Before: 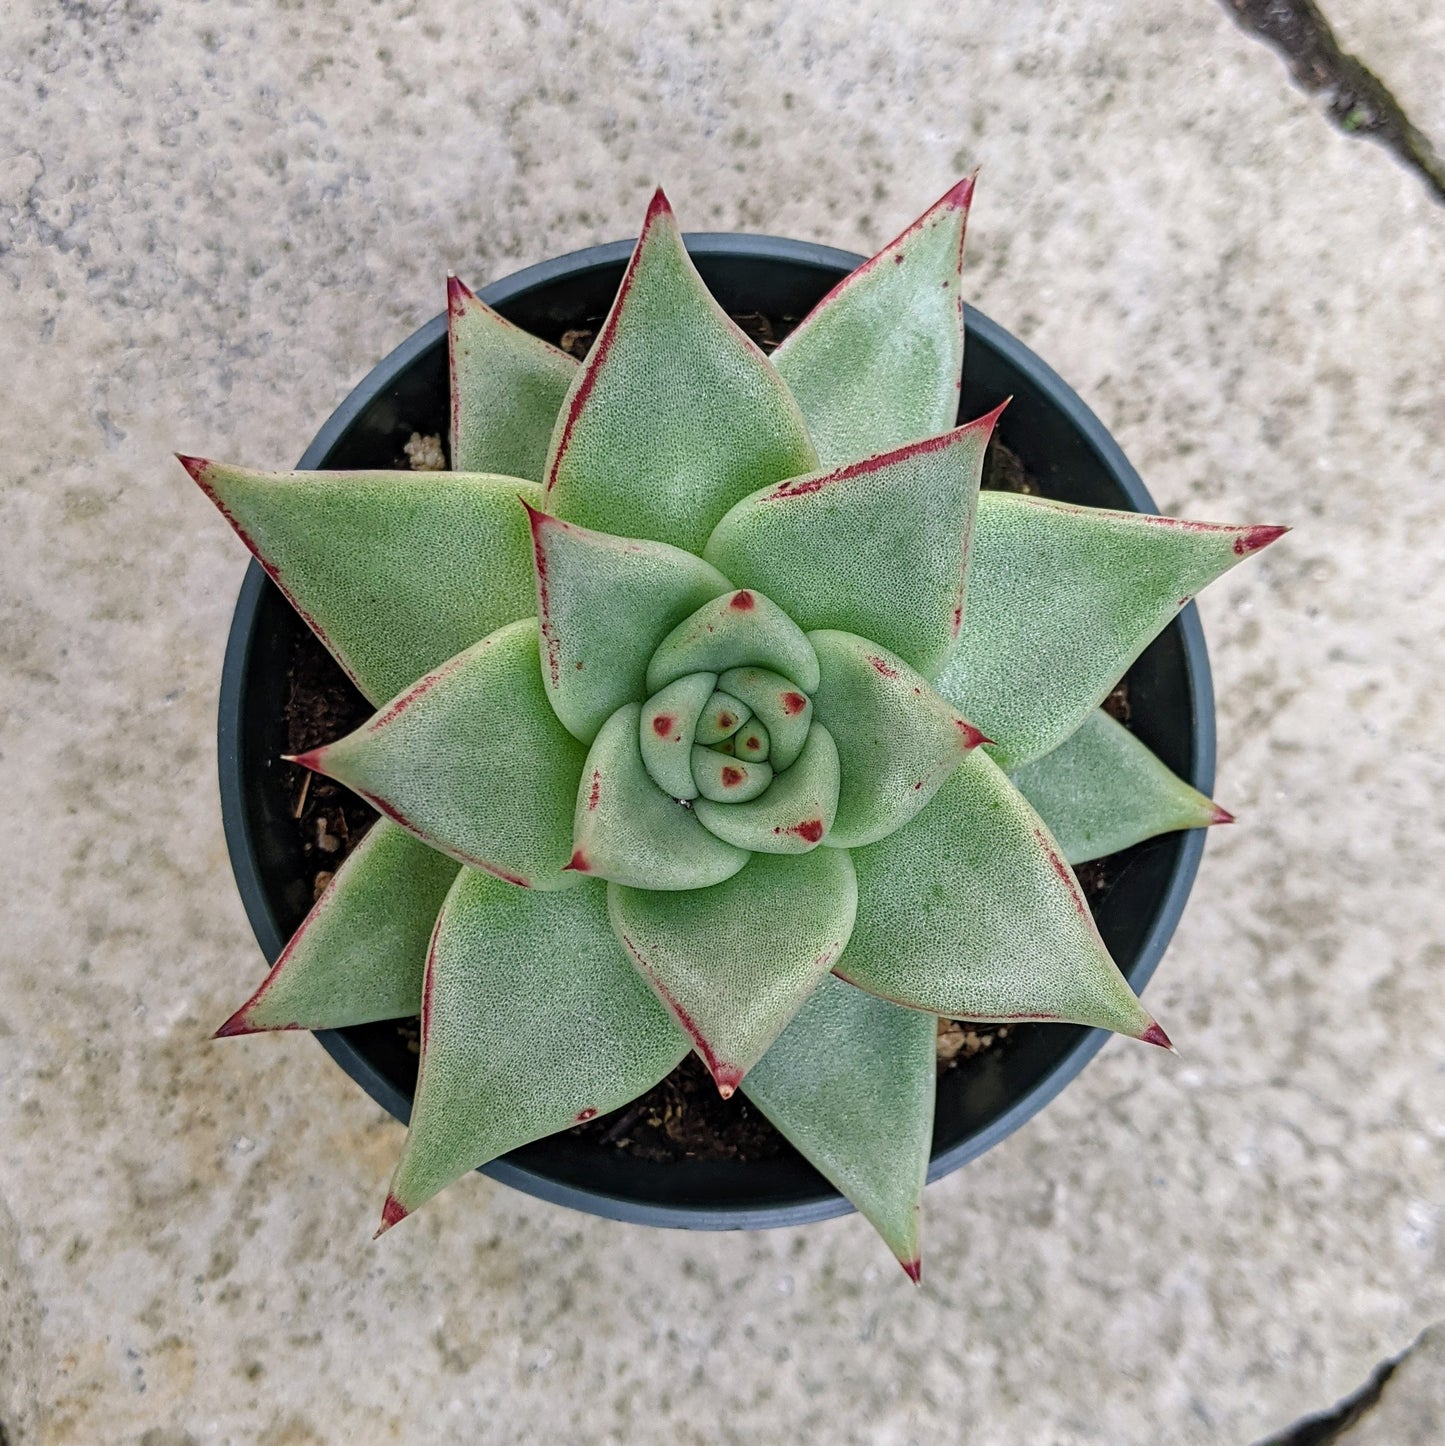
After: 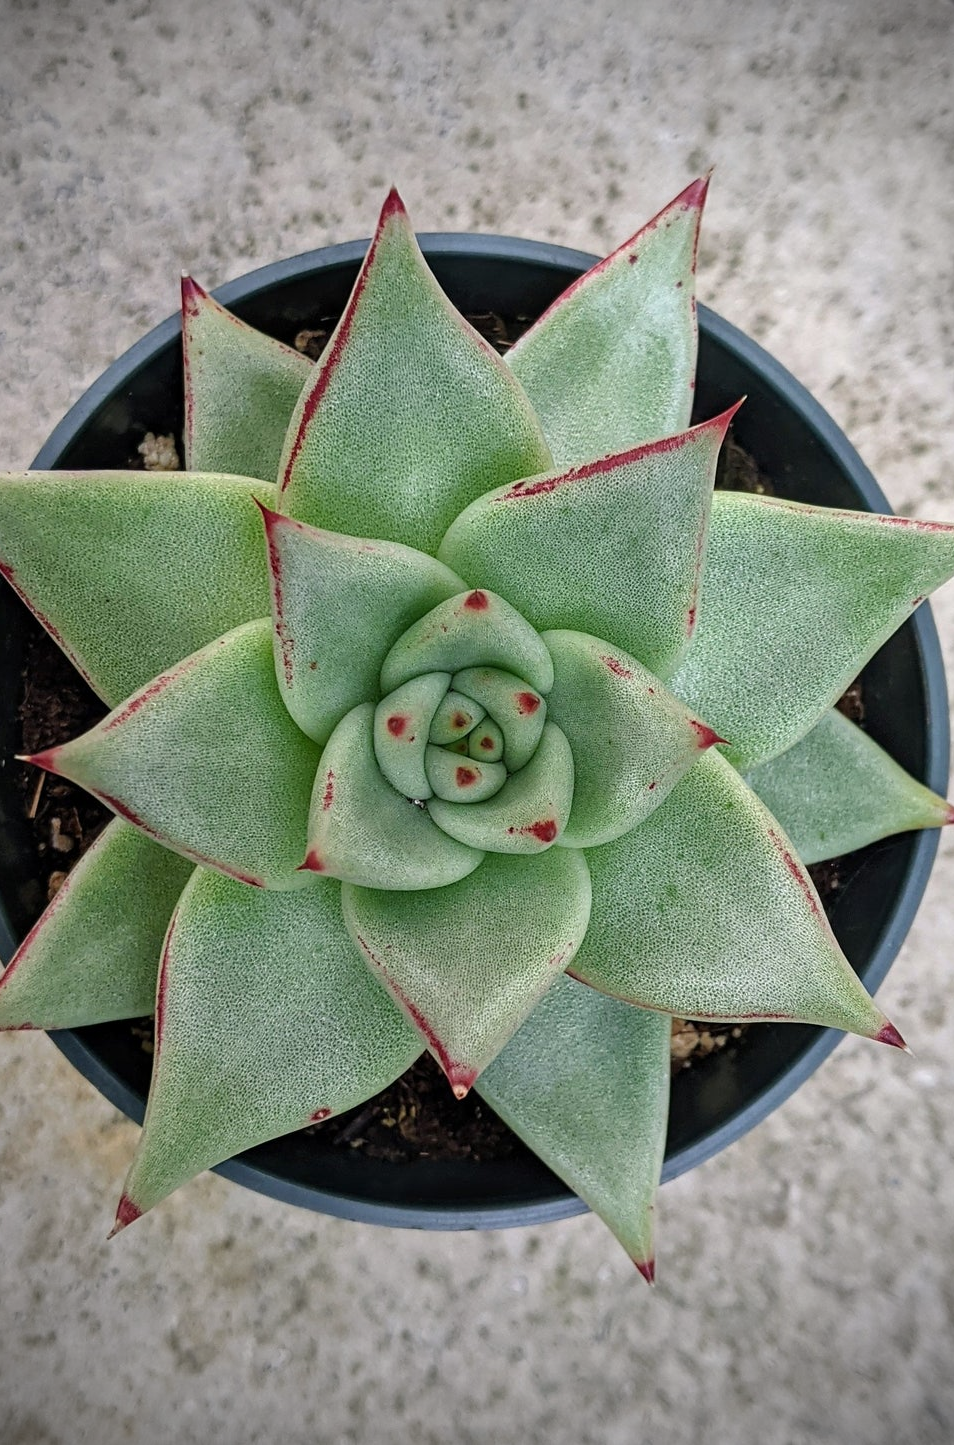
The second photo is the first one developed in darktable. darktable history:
crop and rotate: left 18.442%, right 15.508%
vignetting: fall-off start 75%, brightness -0.692, width/height ratio 1.084
